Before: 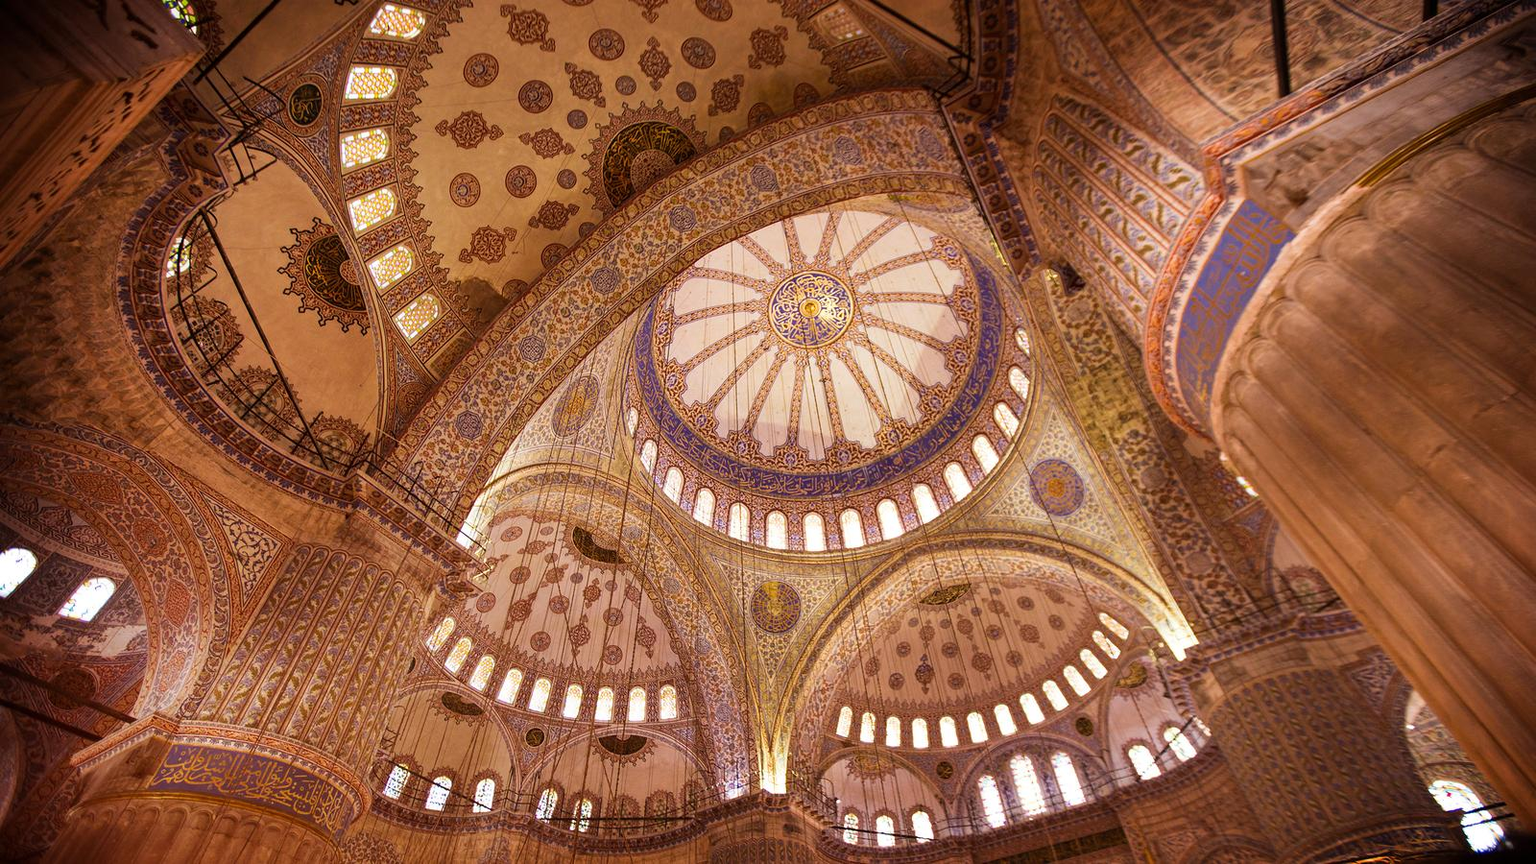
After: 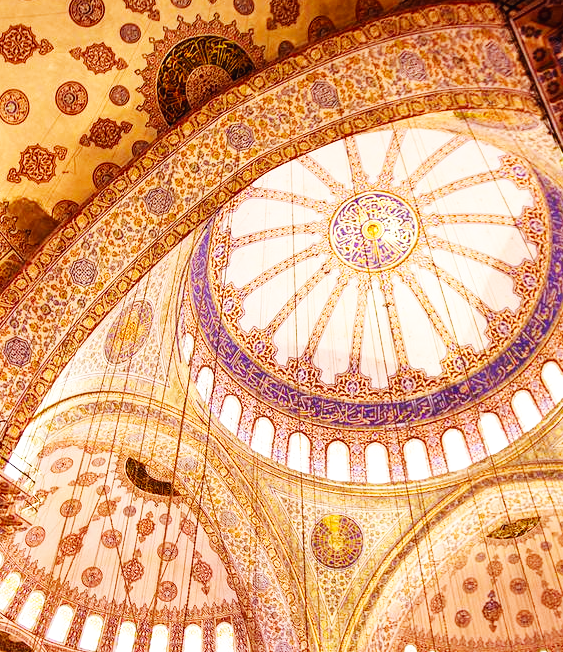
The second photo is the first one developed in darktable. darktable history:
base curve: curves: ch0 [(0, 0.003) (0.001, 0.002) (0.006, 0.004) (0.02, 0.022) (0.048, 0.086) (0.094, 0.234) (0.162, 0.431) (0.258, 0.629) (0.385, 0.8) (0.548, 0.918) (0.751, 0.988) (1, 1)], preserve colors none
crop and rotate: left 29.476%, top 10.214%, right 35.32%, bottom 17.333%
